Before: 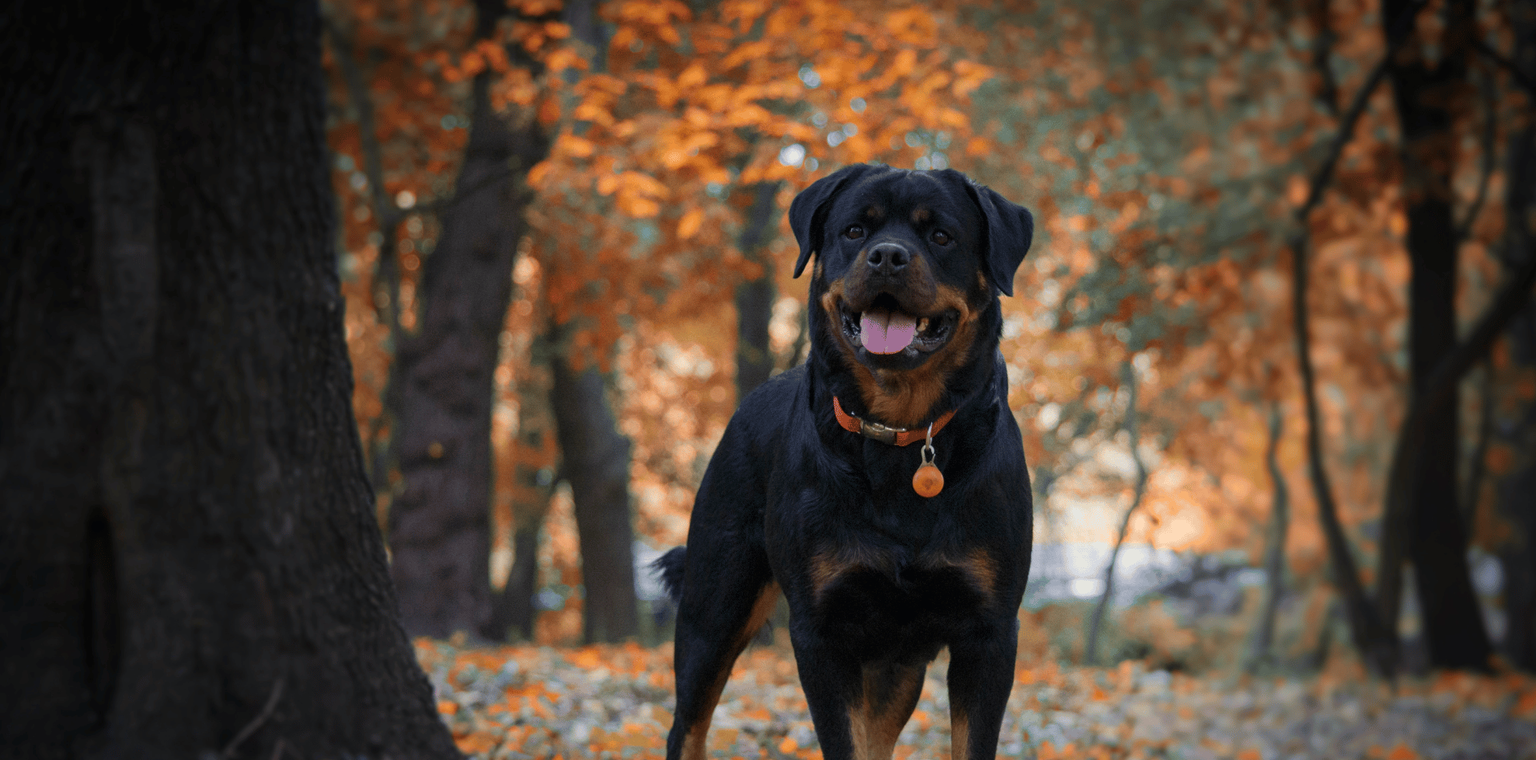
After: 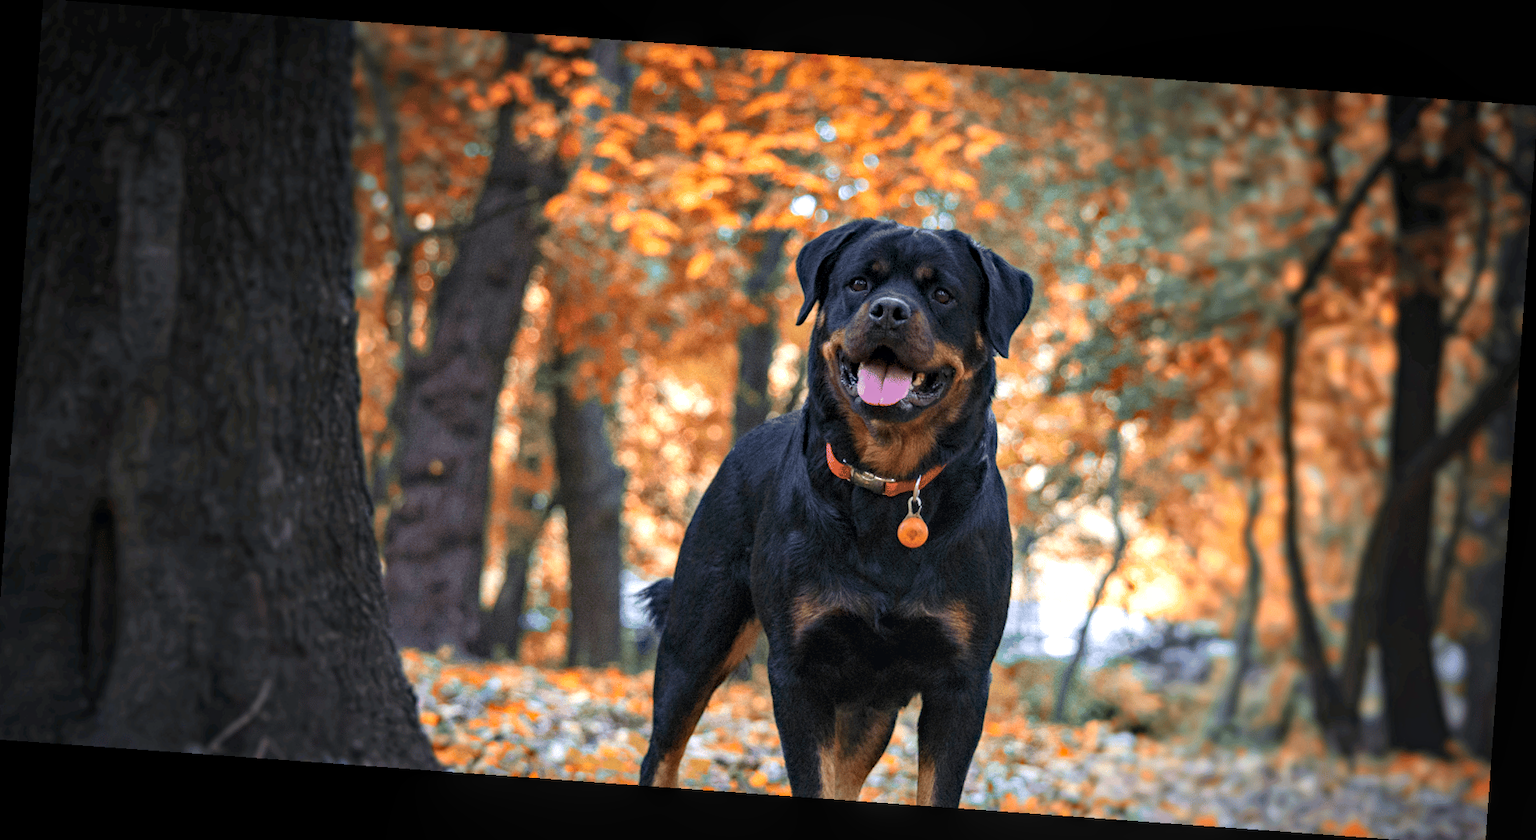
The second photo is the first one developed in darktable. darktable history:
exposure: black level correction 0, exposure 0.9 EV, compensate highlight preservation false
white balance: red 1.004, blue 1.024
crop and rotate: left 0.614%, top 0.179%, bottom 0.309%
rotate and perspective: rotation 4.1°, automatic cropping off
local contrast: on, module defaults
haze removal: compatibility mode true, adaptive false
